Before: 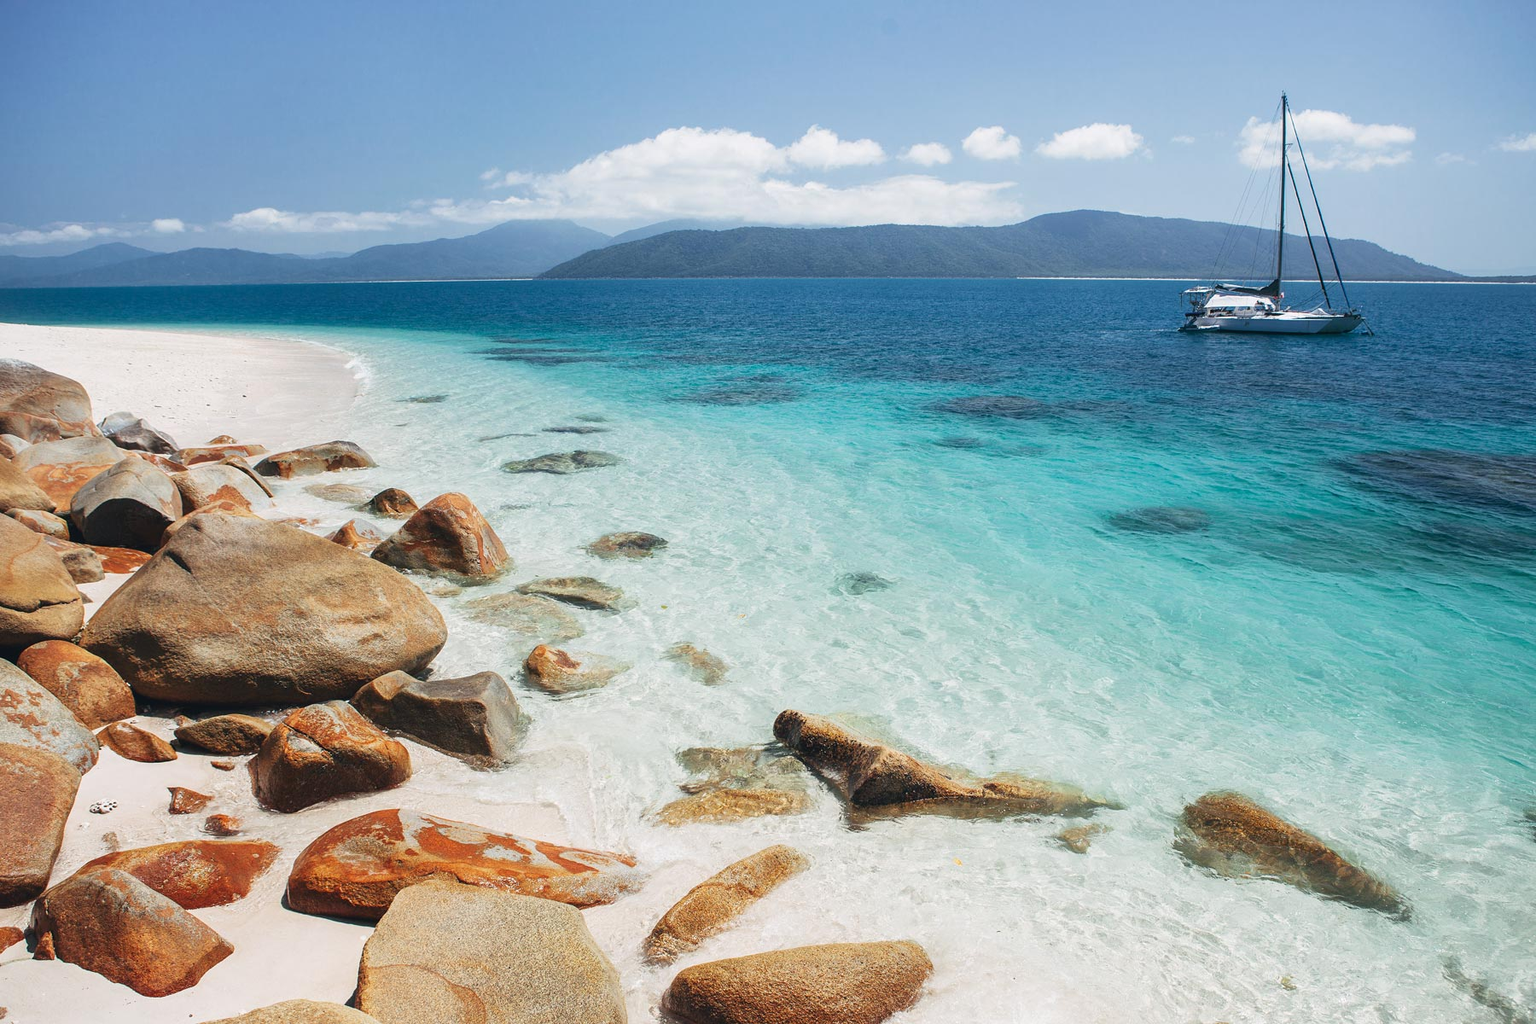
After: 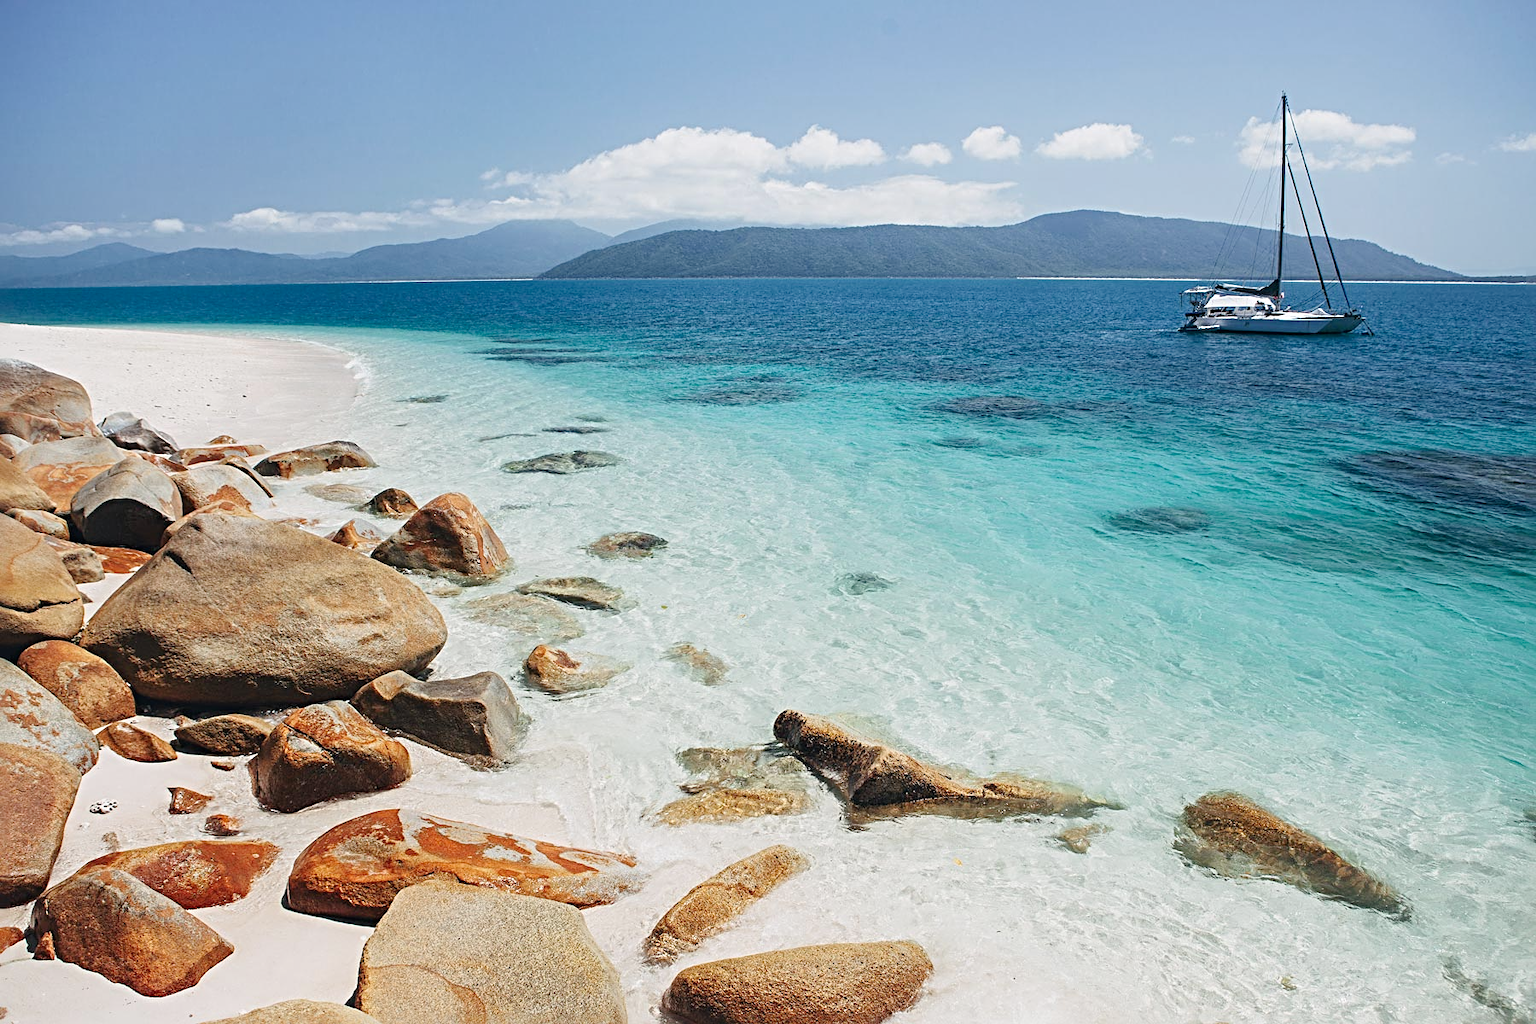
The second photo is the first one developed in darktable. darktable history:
sharpen: radius 4.88
tone curve: curves: ch0 [(0, 0.013) (0.036, 0.035) (0.274, 0.288) (0.504, 0.536) (0.844, 0.84) (1, 0.97)]; ch1 [(0, 0) (0.389, 0.403) (0.462, 0.48) (0.499, 0.5) (0.524, 0.529) (0.567, 0.603) (0.626, 0.651) (0.749, 0.781) (1, 1)]; ch2 [(0, 0) (0.464, 0.478) (0.5, 0.501) (0.533, 0.539) (0.599, 0.6) (0.704, 0.732) (1, 1)], preserve colors none
